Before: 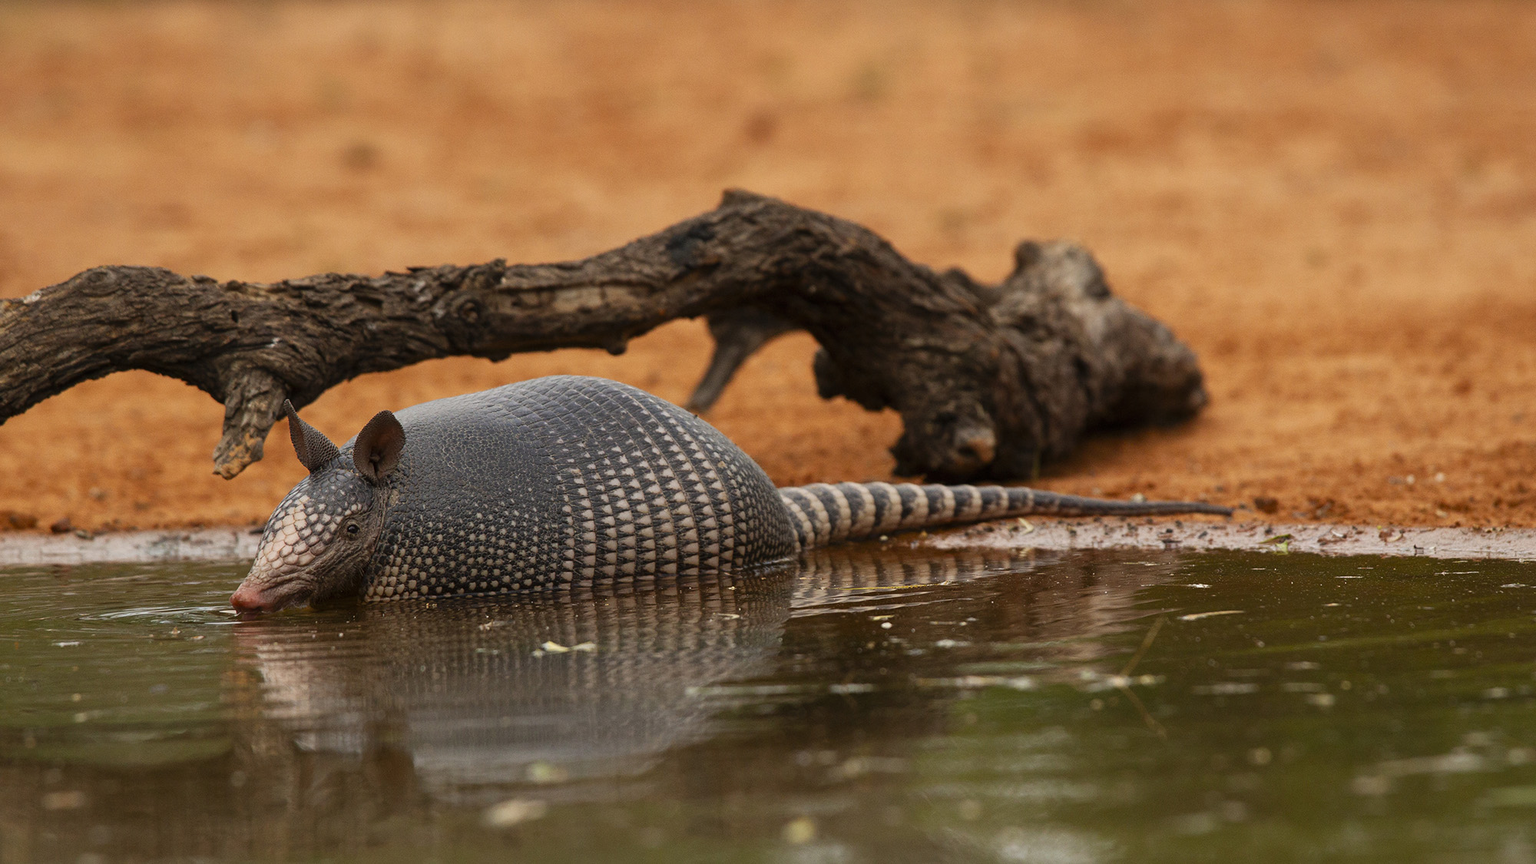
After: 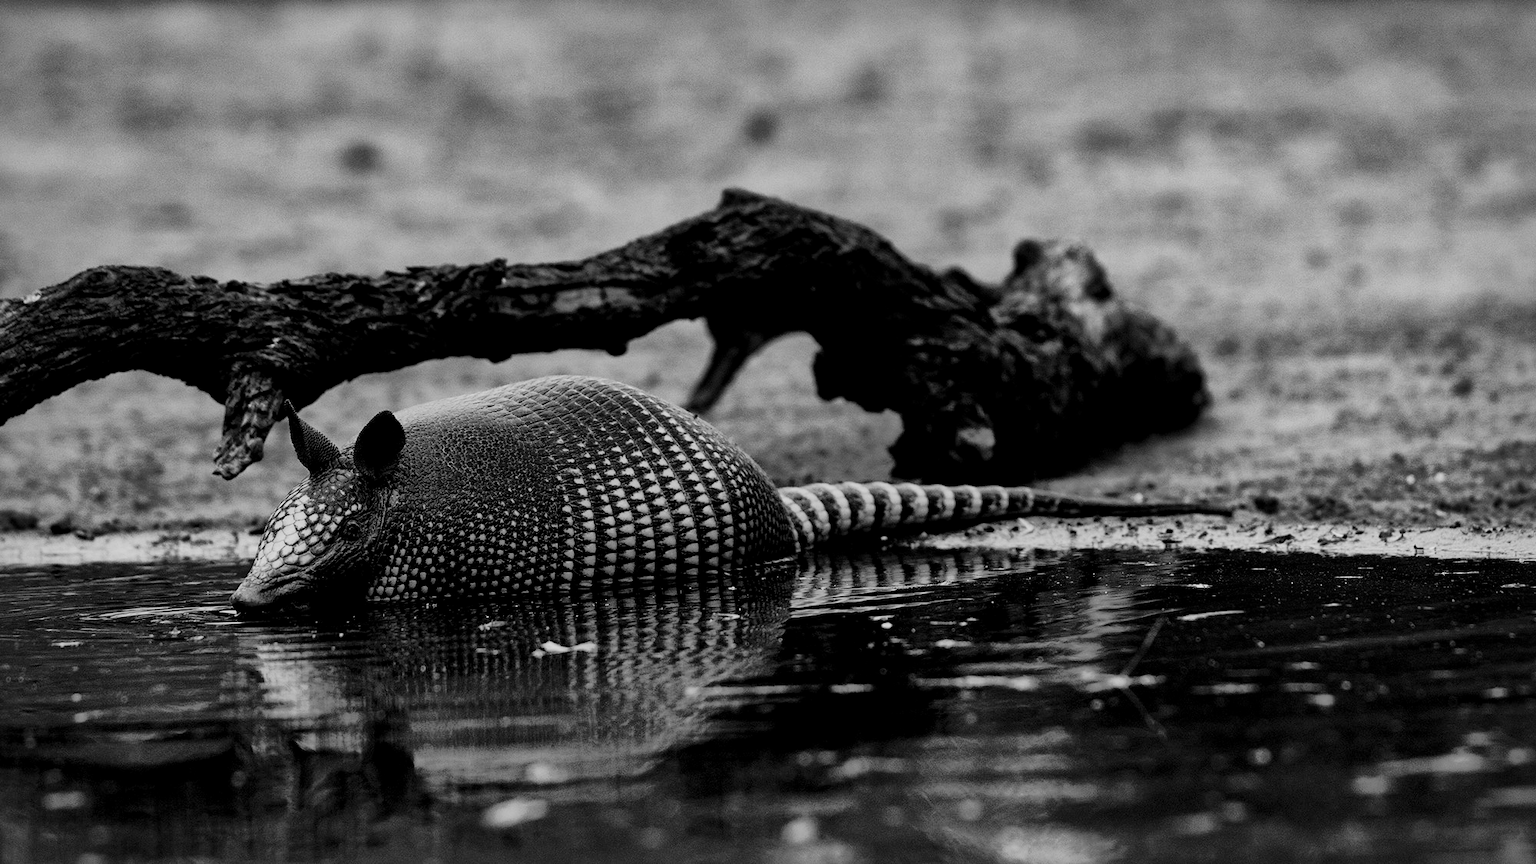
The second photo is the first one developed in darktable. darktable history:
monochrome: on, module defaults
sigmoid: contrast 1.81, skew -0.21, preserve hue 0%, red attenuation 0.1, red rotation 0.035, green attenuation 0.1, green rotation -0.017, blue attenuation 0.15, blue rotation -0.052, base primaries Rec2020
contrast brightness saturation: contrast 0.22, brightness -0.19, saturation 0.24
local contrast: mode bilateral grid, contrast 20, coarseness 50, detail 159%, midtone range 0.2
shadows and highlights: on, module defaults
contrast equalizer: octaves 7, y [[0.6 ×6], [0.55 ×6], [0 ×6], [0 ×6], [0 ×6]], mix 0.15
